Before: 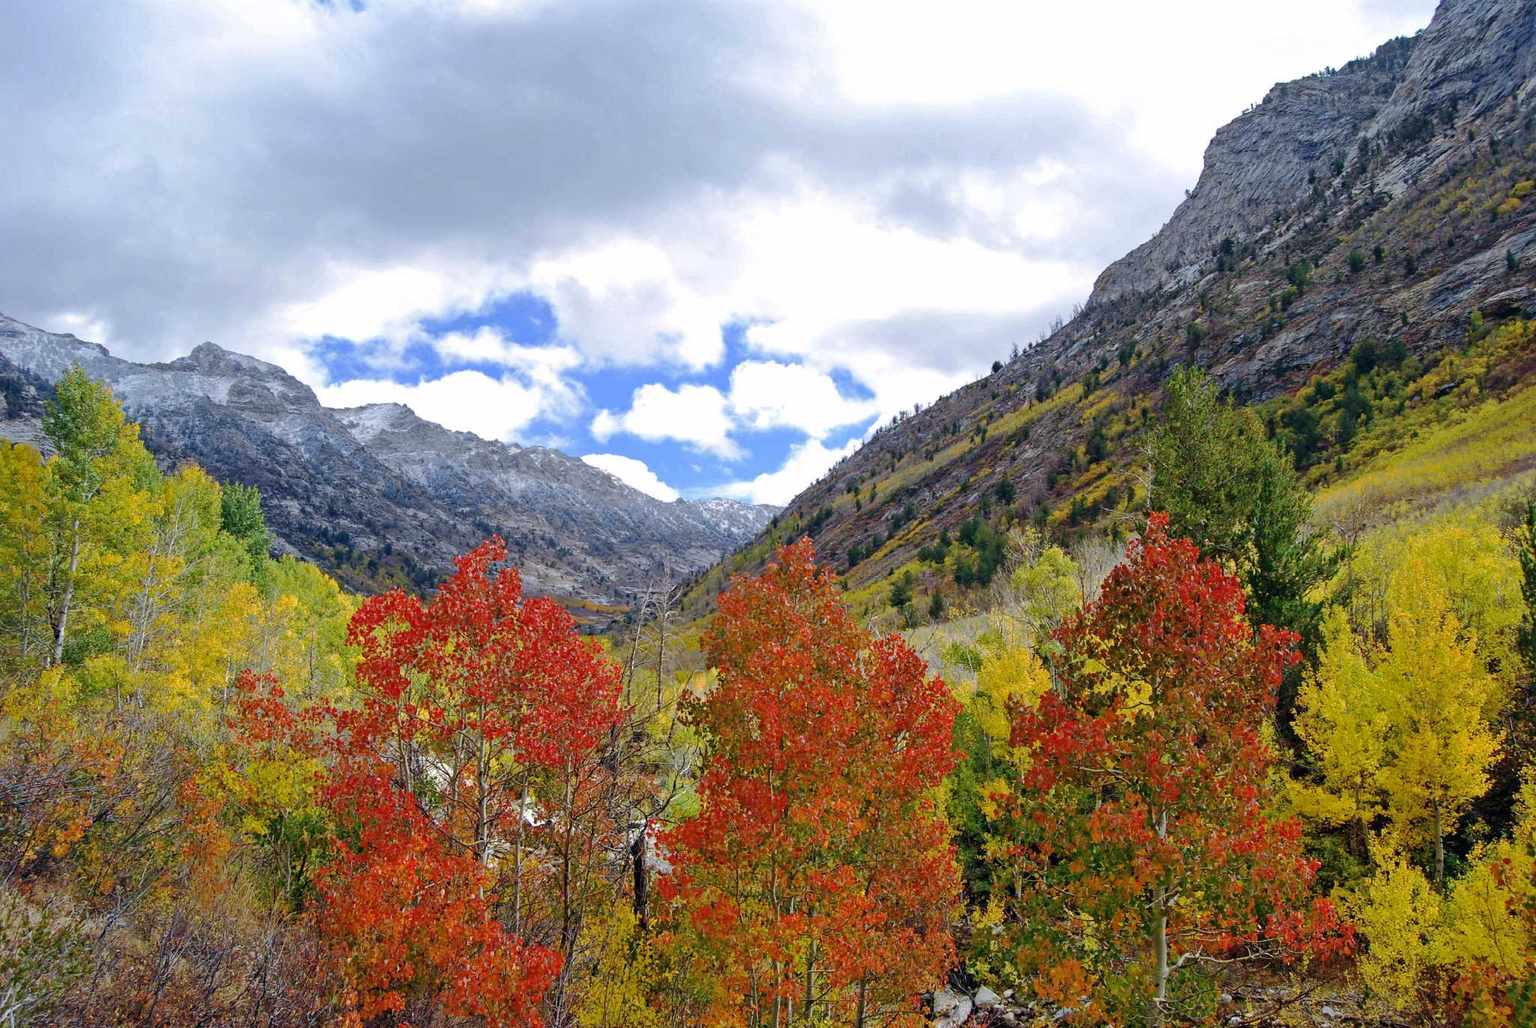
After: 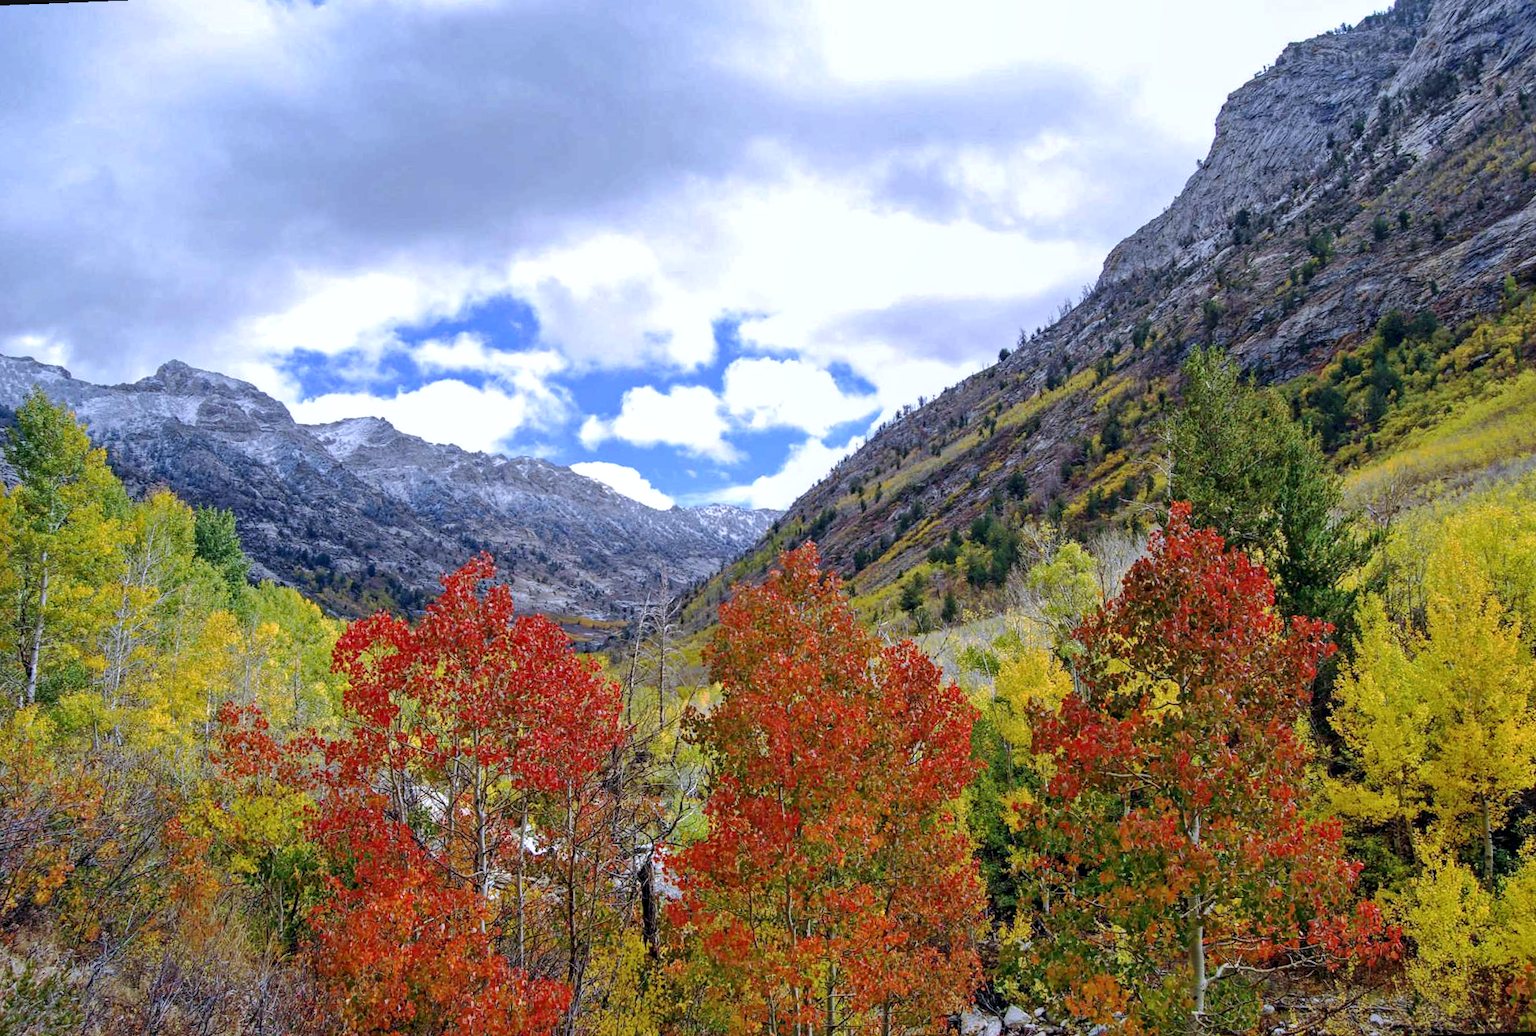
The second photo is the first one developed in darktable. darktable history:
rotate and perspective: rotation -2.12°, lens shift (vertical) 0.009, lens shift (horizontal) -0.008, automatic cropping original format, crop left 0.036, crop right 0.964, crop top 0.05, crop bottom 0.959
local contrast: on, module defaults
white balance: red 0.967, blue 1.119, emerald 0.756
